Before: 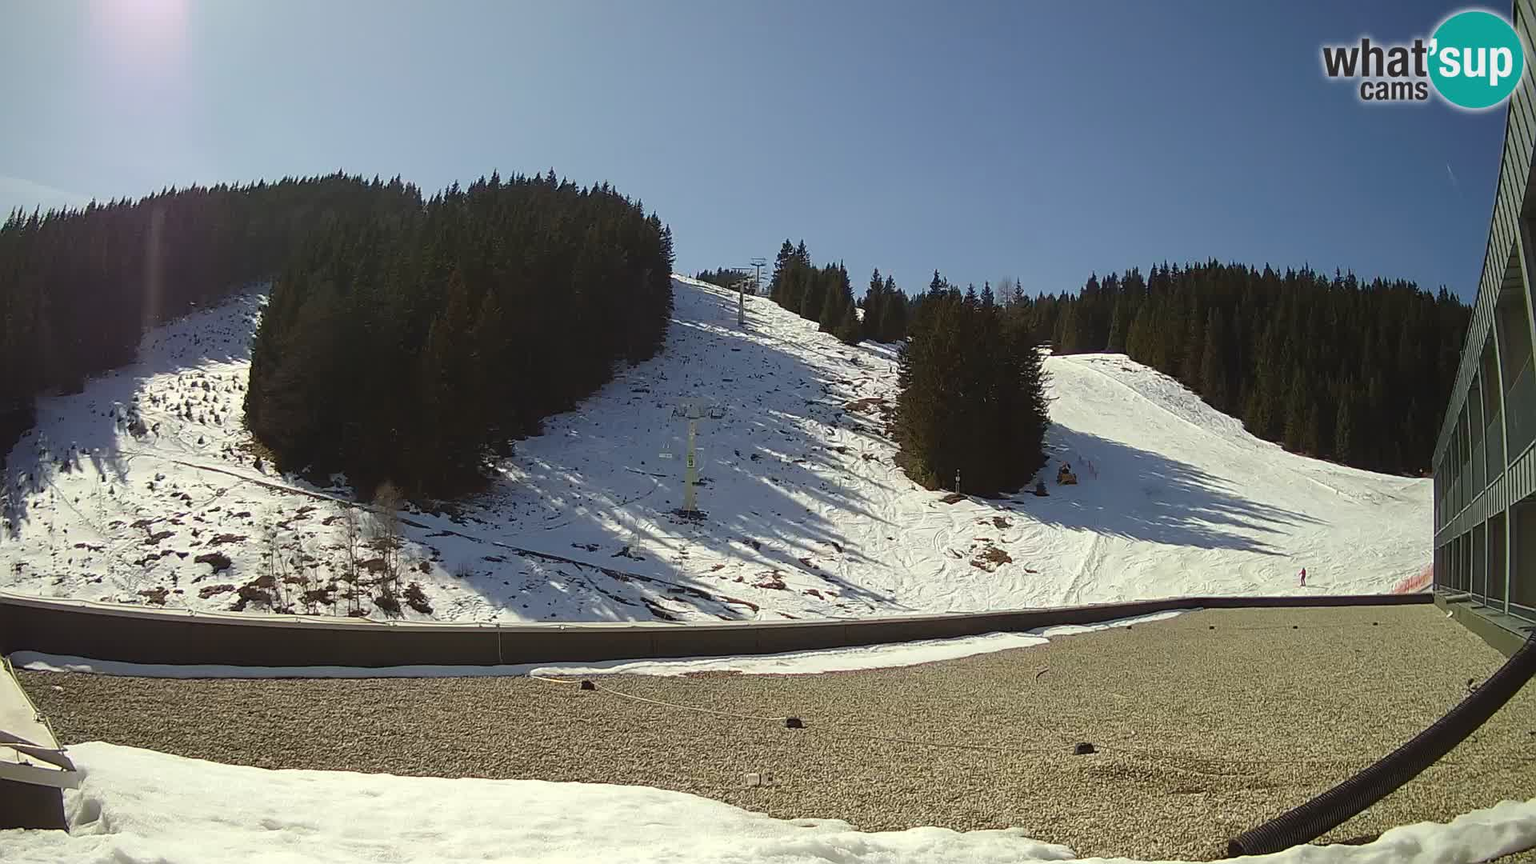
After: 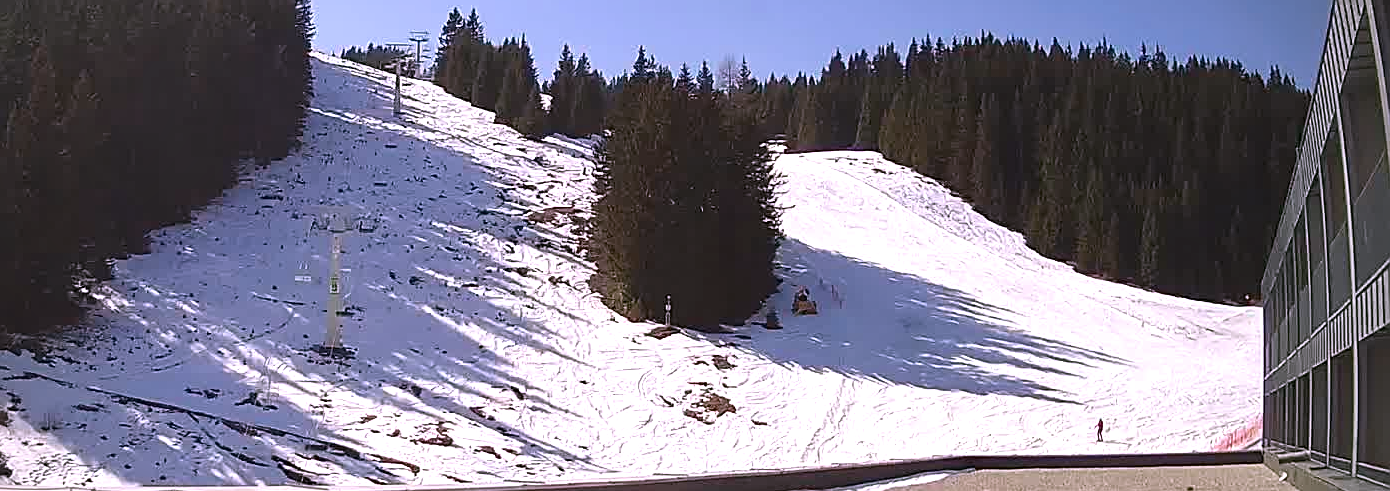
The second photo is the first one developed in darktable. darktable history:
exposure: exposure 0.701 EV, compensate highlight preservation false
crop and rotate: left 27.565%, top 27.006%, bottom 27.528%
shadows and highlights: shadows 32.32, highlights -32, soften with gaussian
contrast brightness saturation: contrast 0.072
tone curve: color space Lab, independent channels, preserve colors none
color correction: highlights a* 15.53, highlights b* -20.71
sharpen: on, module defaults
vignetting: unbound false
